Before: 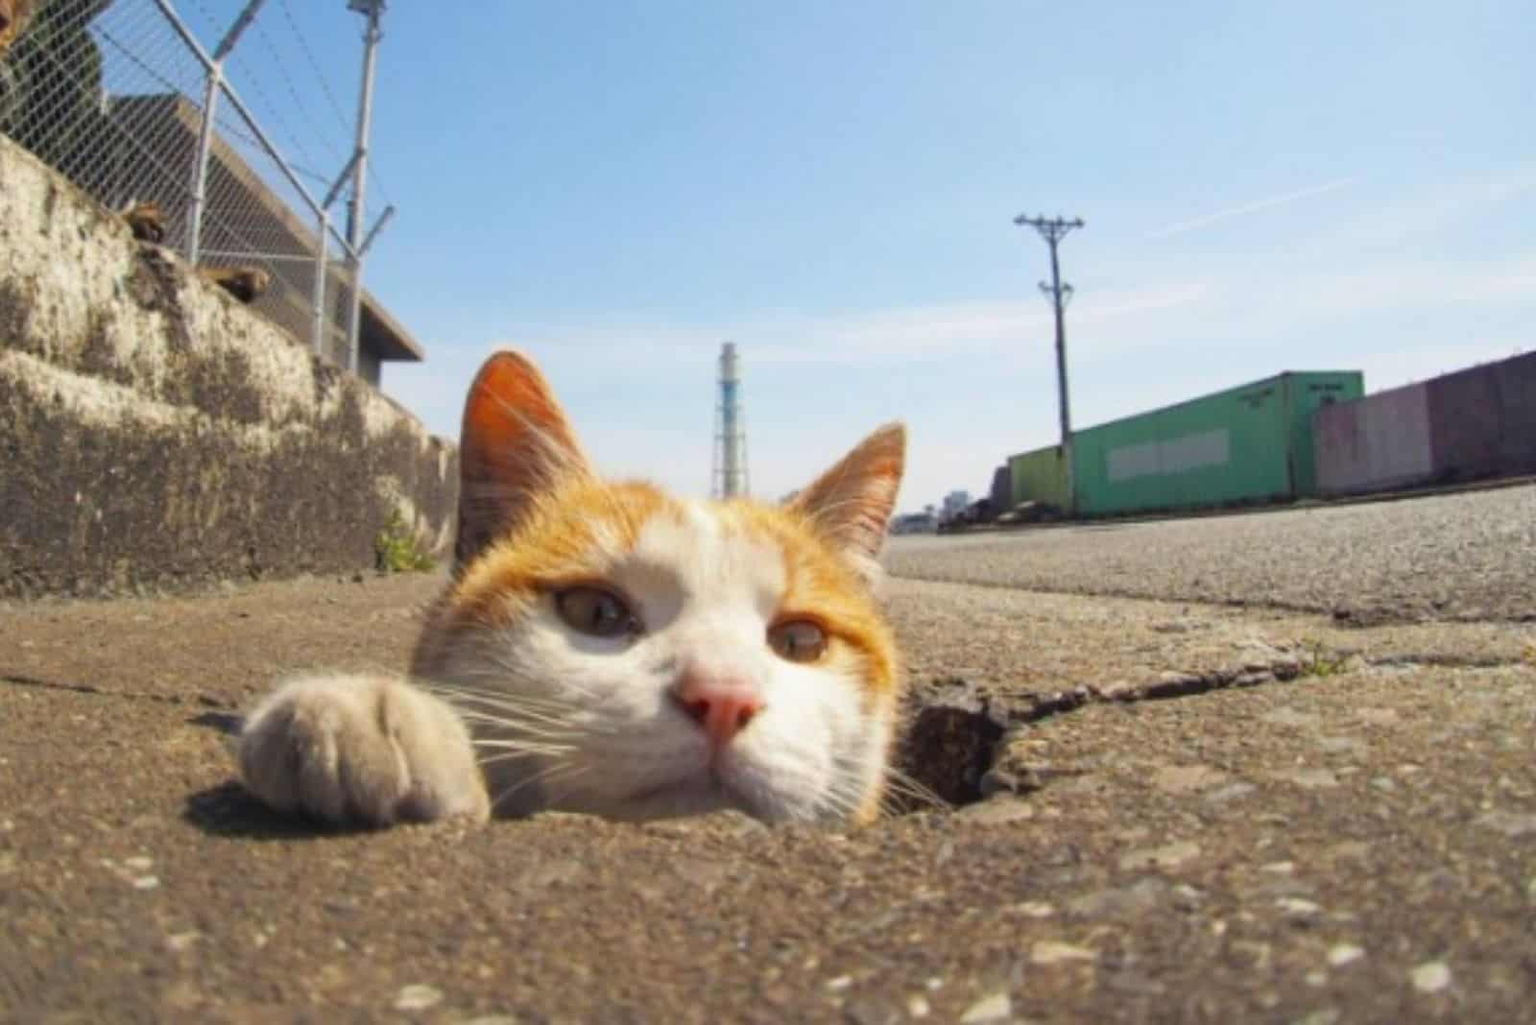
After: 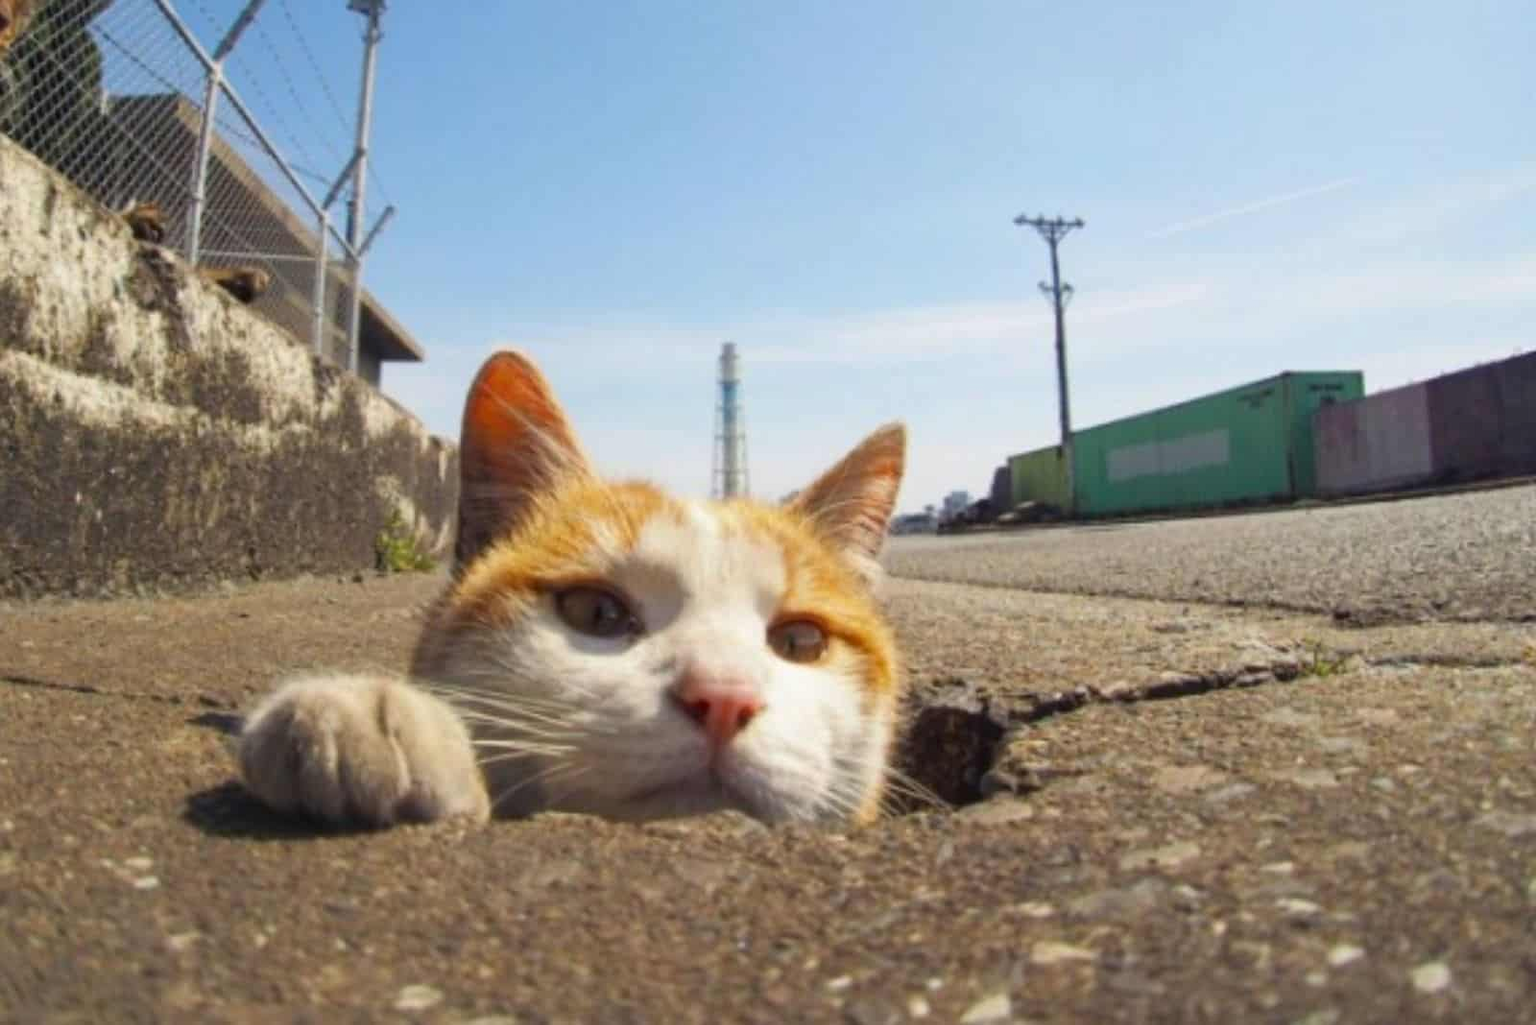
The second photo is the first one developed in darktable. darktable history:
contrast brightness saturation: contrast 0.035, brightness -0.035
